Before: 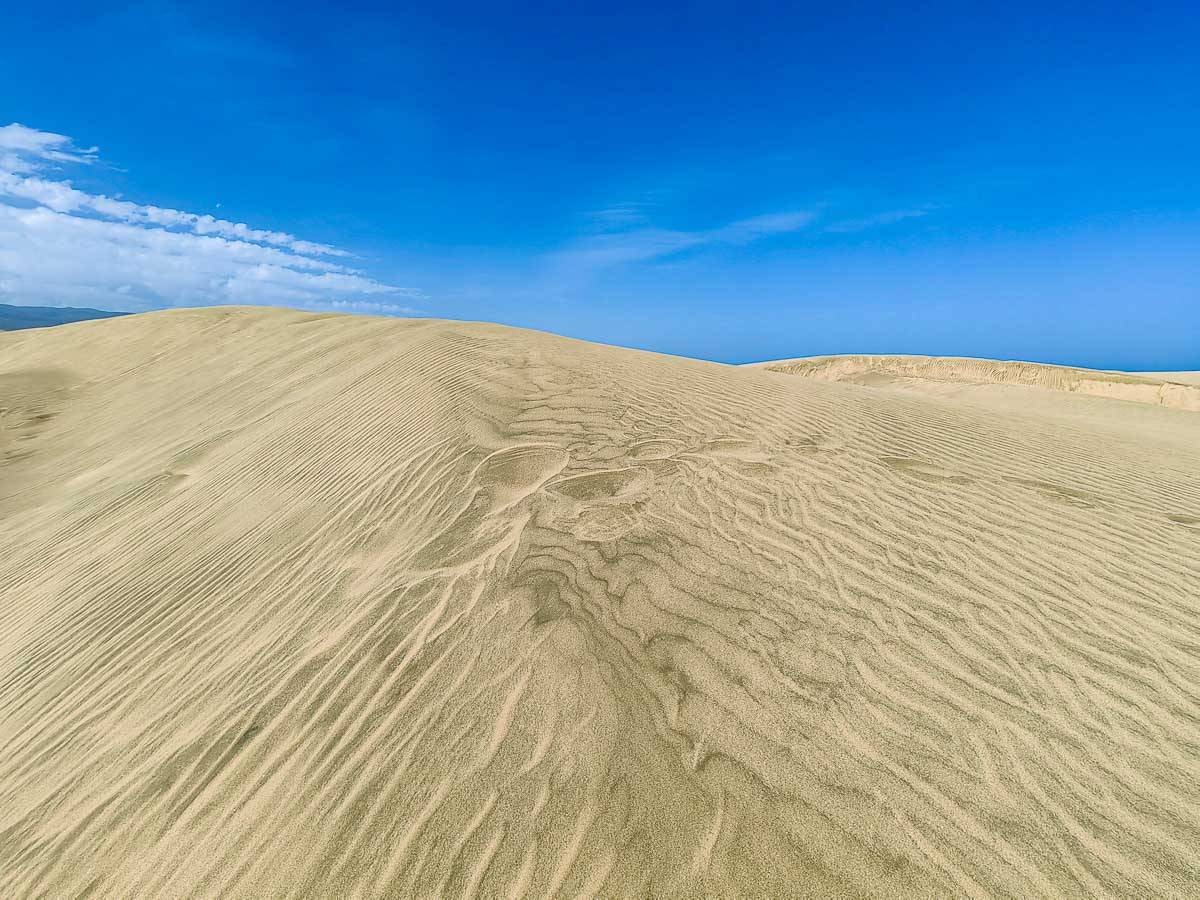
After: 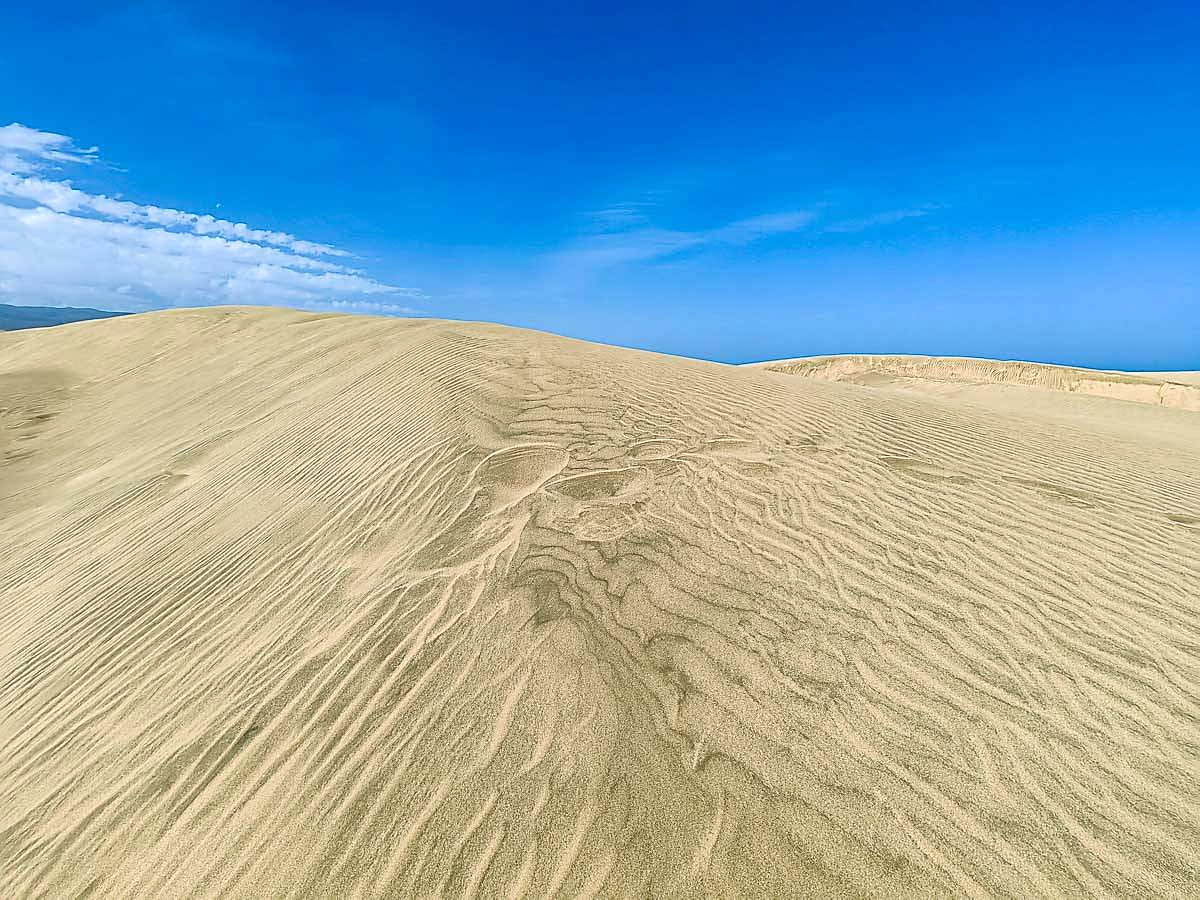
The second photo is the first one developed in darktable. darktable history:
exposure: exposure 0.152 EV, compensate exposure bias true, compensate highlight preservation false
sharpen: on, module defaults
